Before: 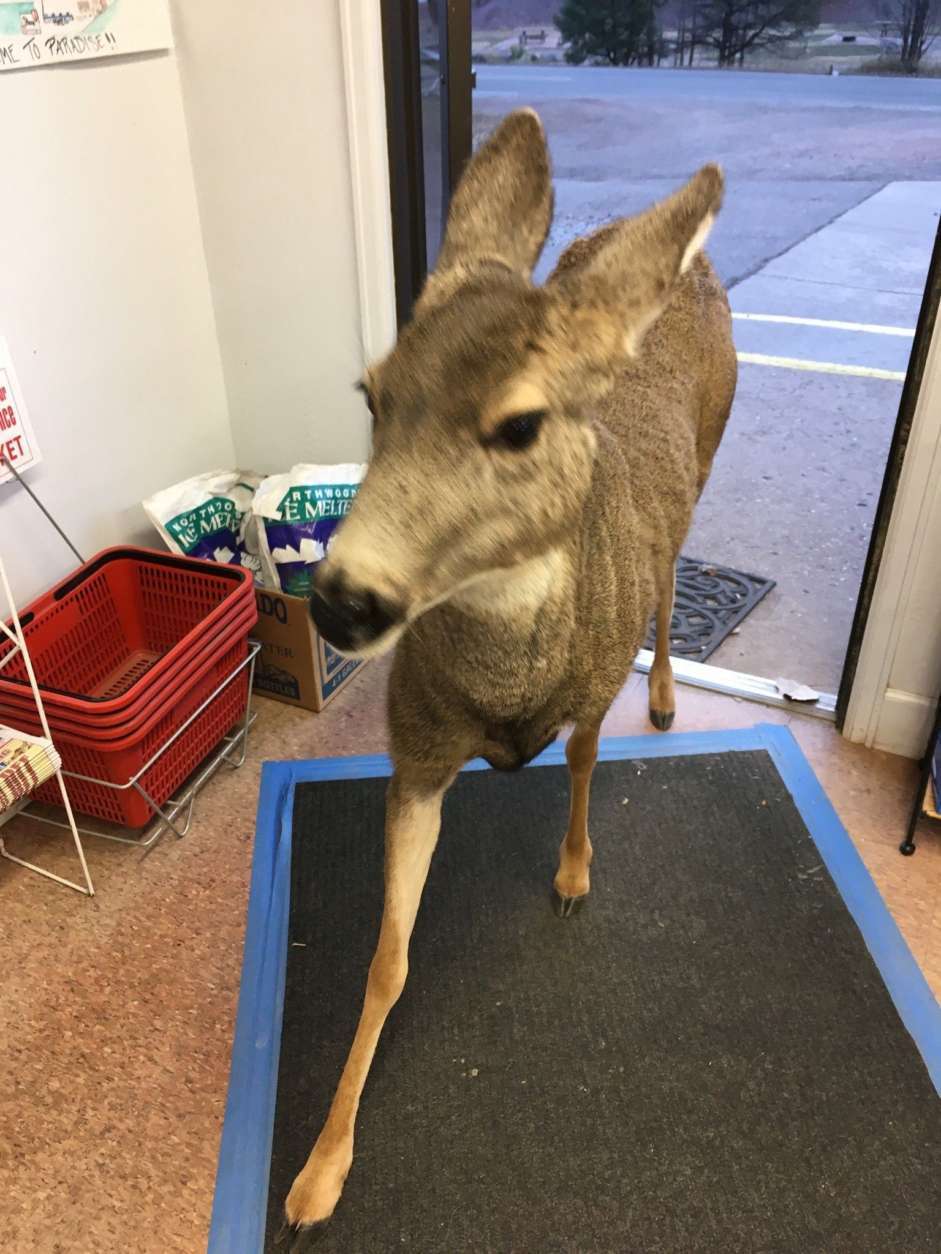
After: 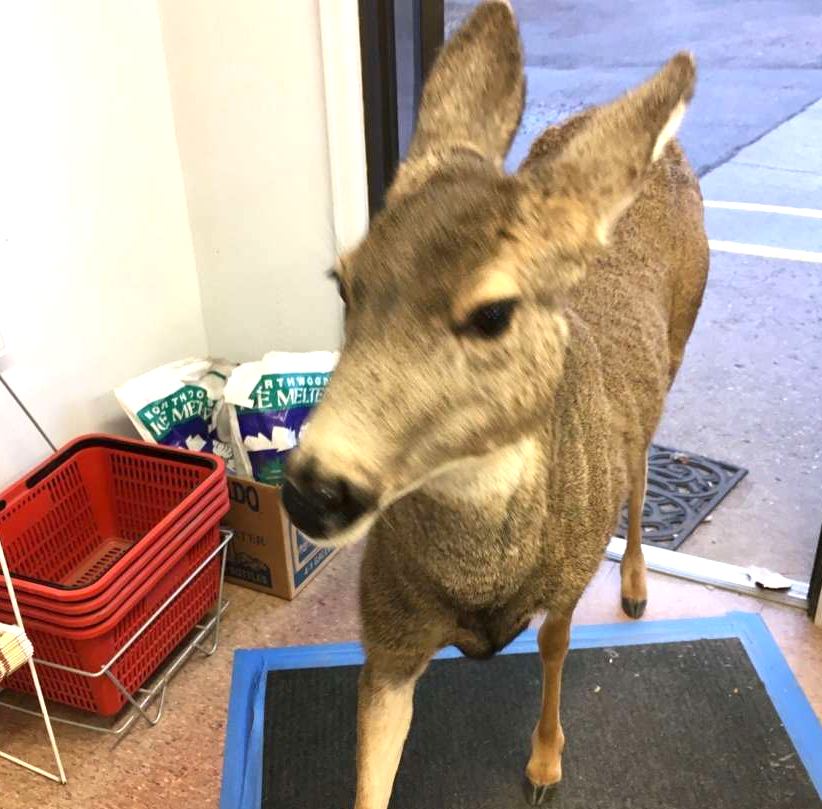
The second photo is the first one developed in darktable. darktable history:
crop: left 2.98%, top 8.988%, right 9.622%, bottom 26.439%
exposure: black level correction 0.001, exposure 0.499 EV, compensate exposure bias true, compensate highlight preservation false
